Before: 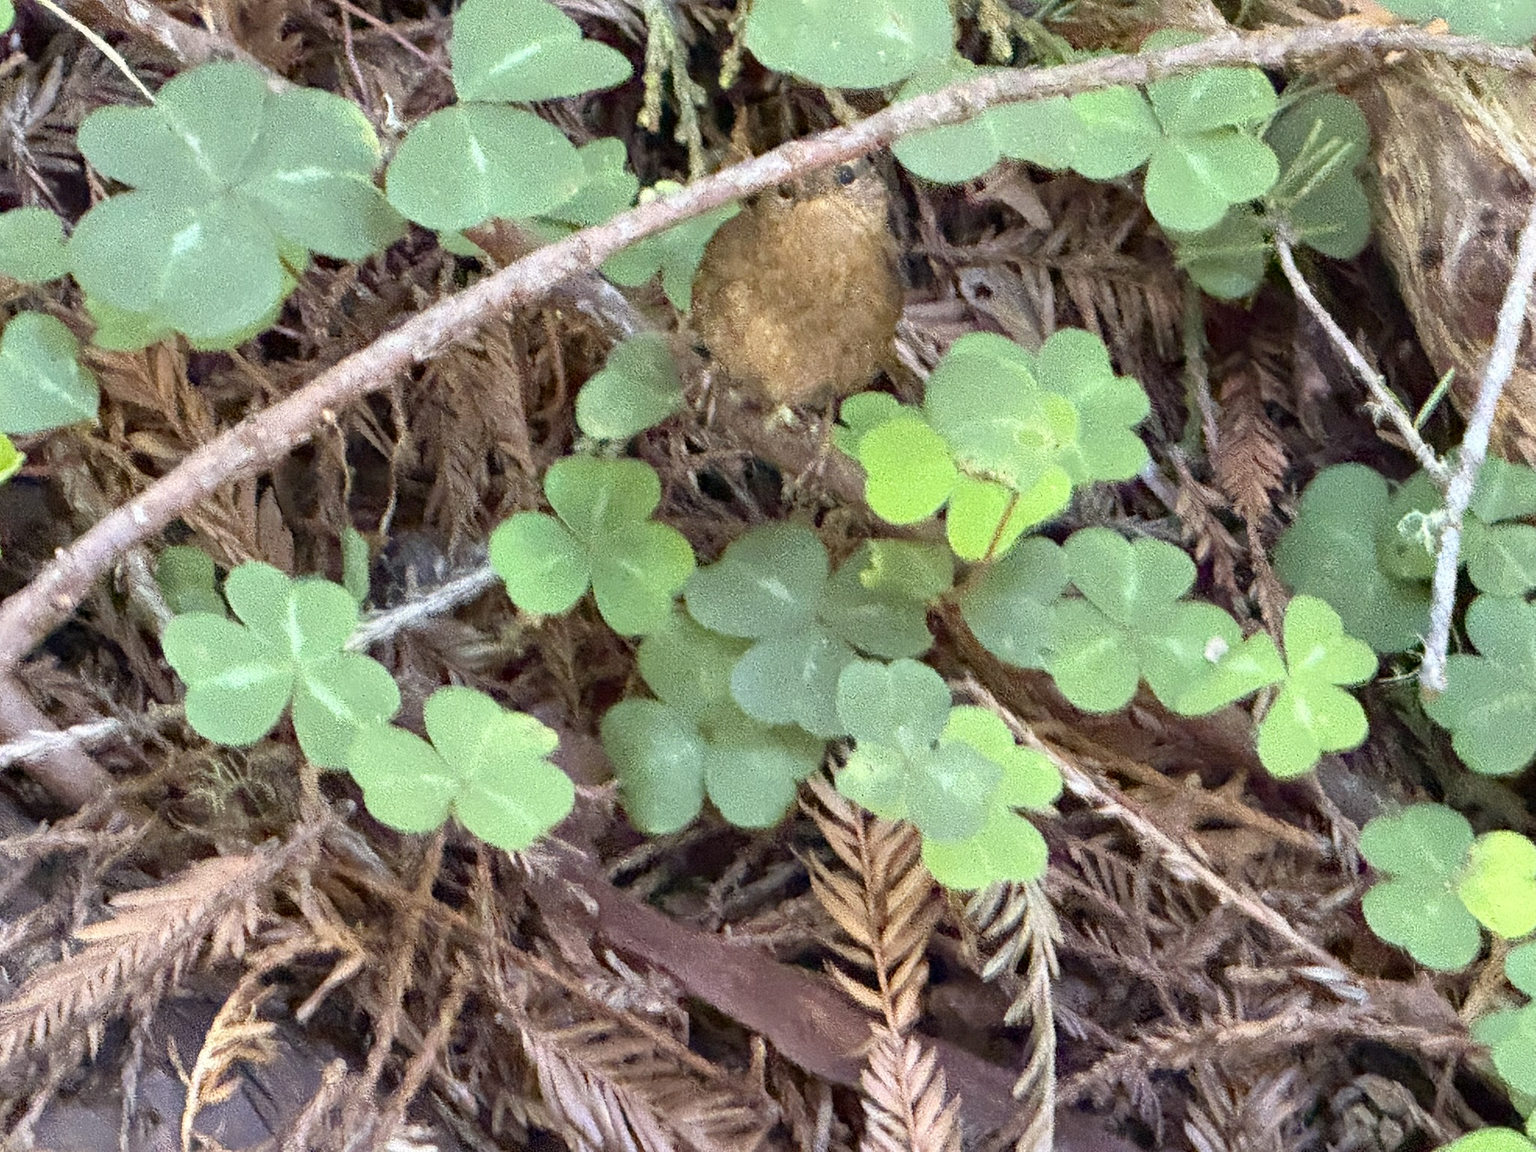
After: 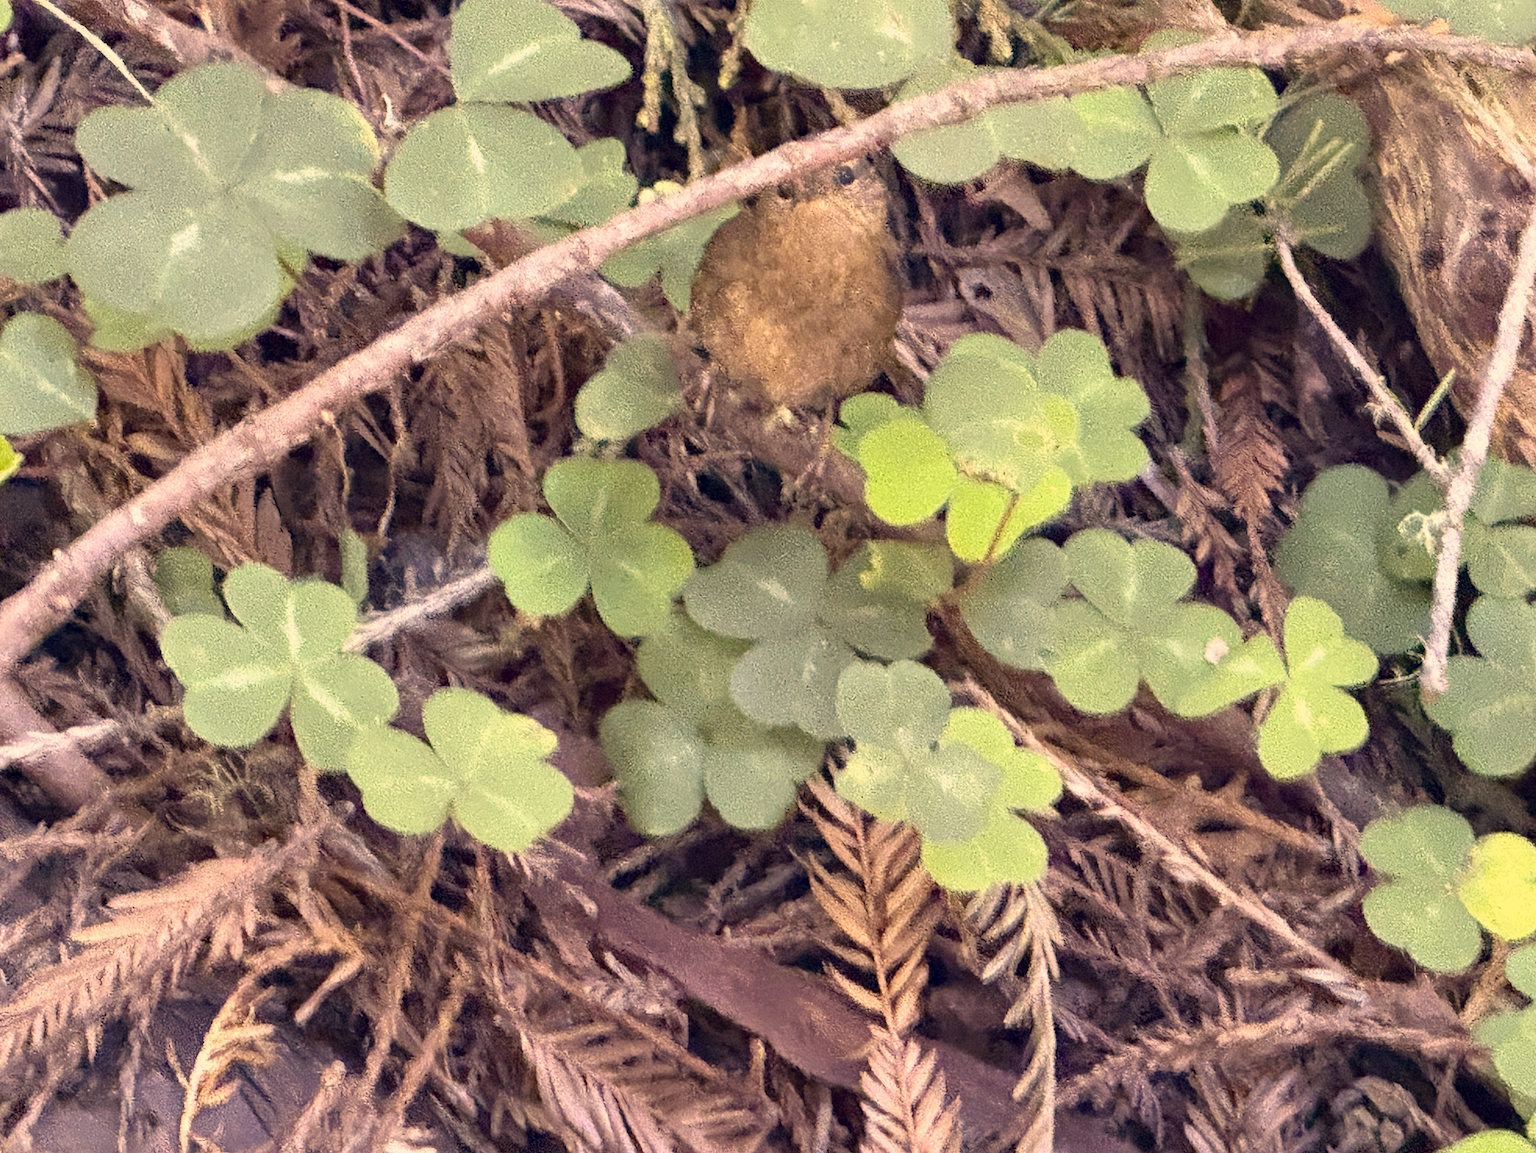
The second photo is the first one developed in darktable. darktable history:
crop and rotate: left 0.153%, bottom 0.008%
color correction: highlights a* 19.97, highlights b* 26.83, shadows a* 3.39, shadows b* -16.84, saturation 0.746
